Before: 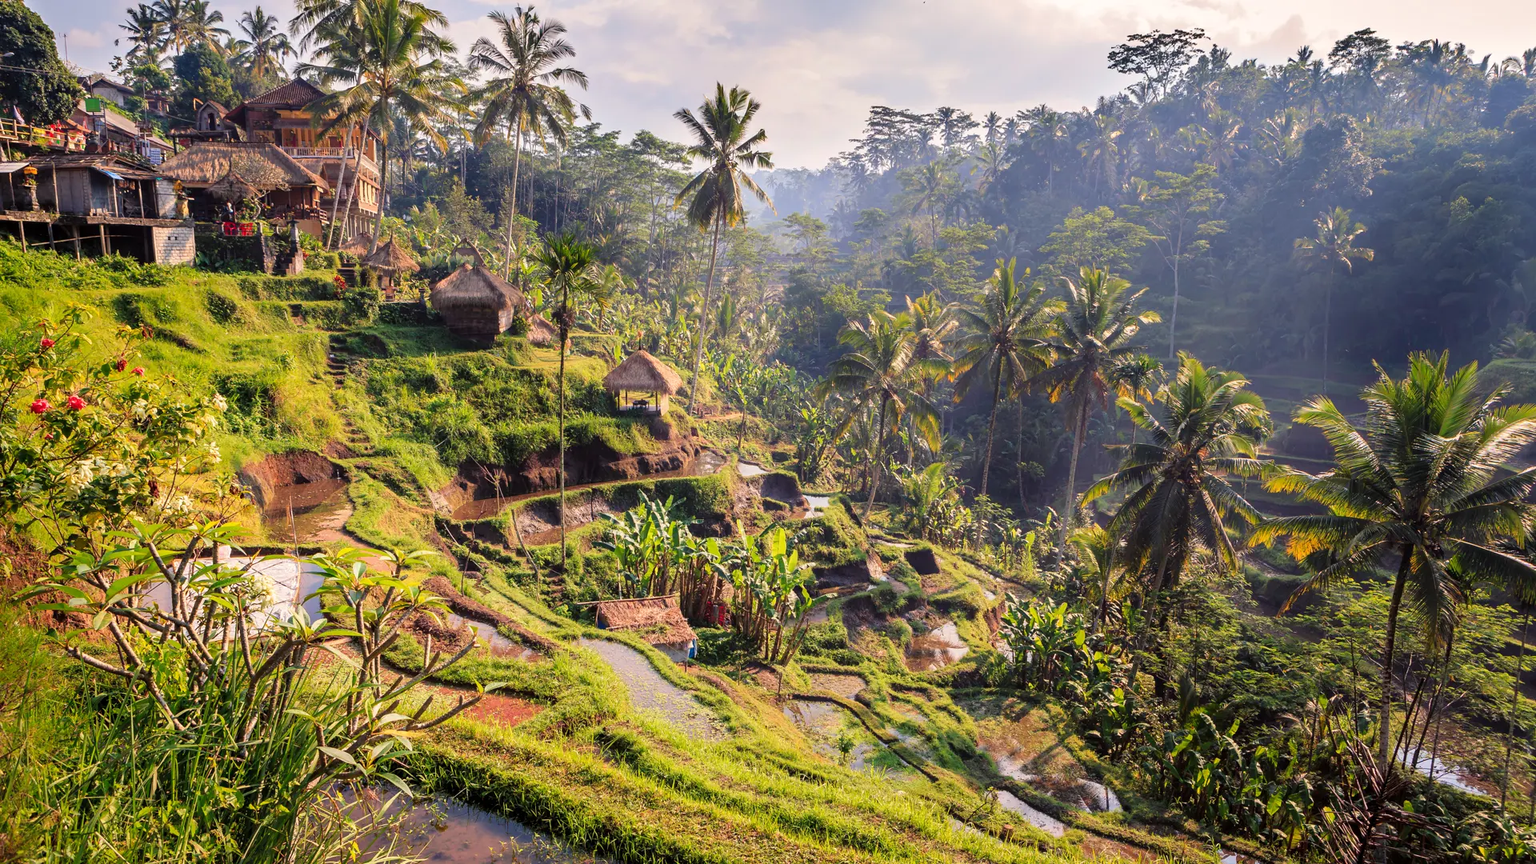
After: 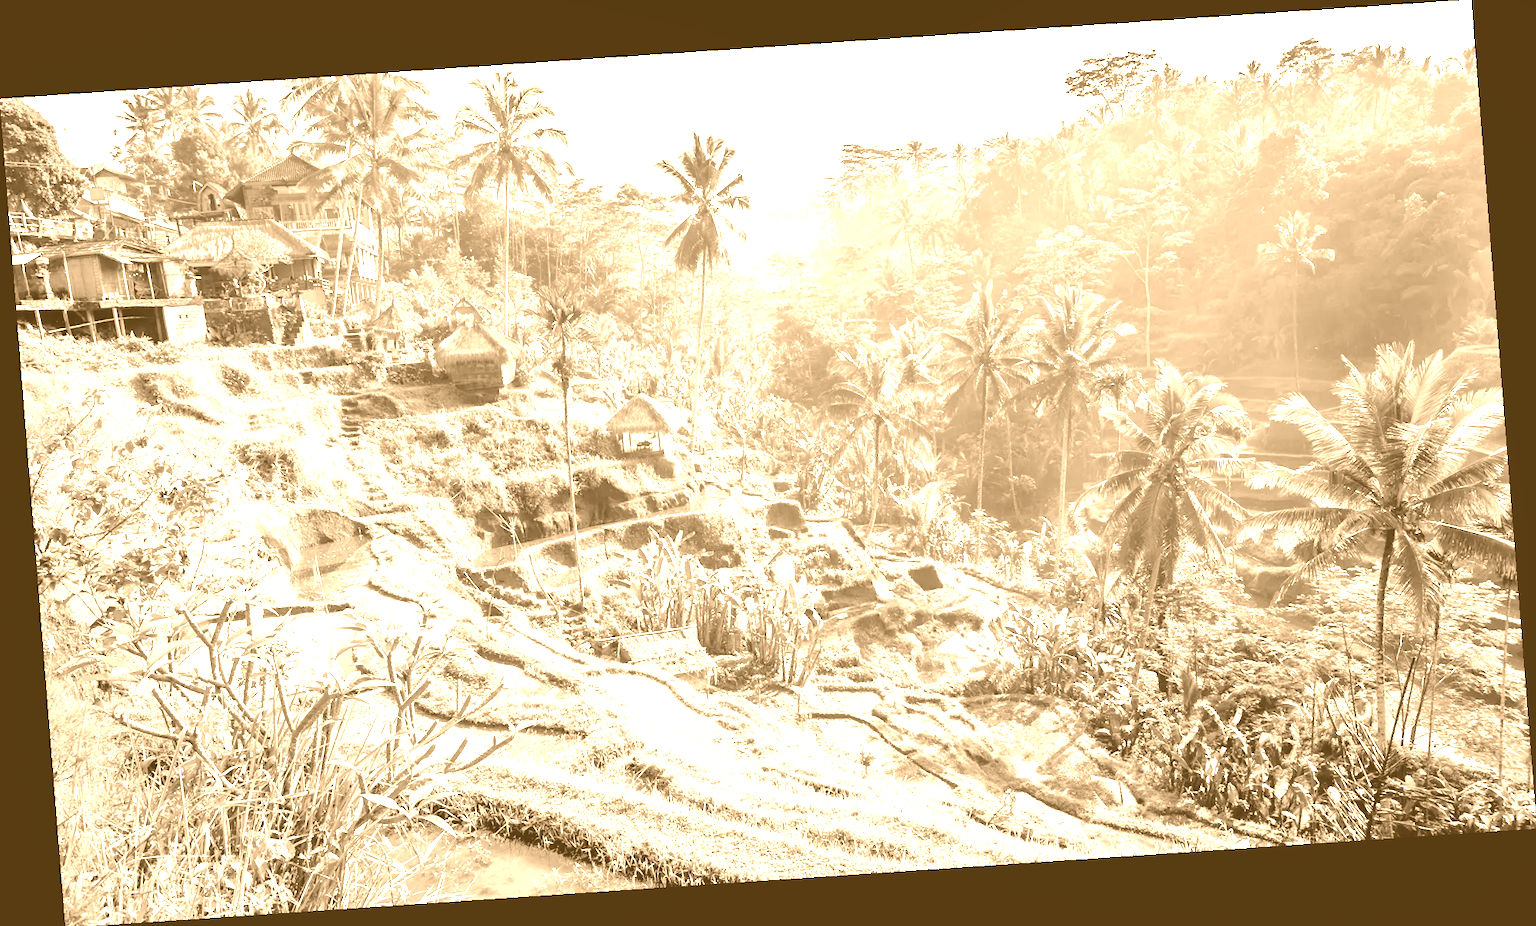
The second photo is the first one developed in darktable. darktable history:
white balance: red 0.931, blue 1.11
exposure: exposure 1.061 EV, compensate highlight preservation false
tone equalizer: -7 EV 0.15 EV, -6 EV 0.6 EV, -5 EV 1.15 EV, -4 EV 1.33 EV, -3 EV 1.15 EV, -2 EV 0.6 EV, -1 EV 0.15 EV, mask exposure compensation -0.5 EV
local contrast: mode bilateral grid, contrast 100, coarseness 100, detail 91%, midtone range 0.2
colorize: hue 28.8°, source mix 100%
rotate and perspective: rotation -4.2°, shear 0.006, automatic cropping off
